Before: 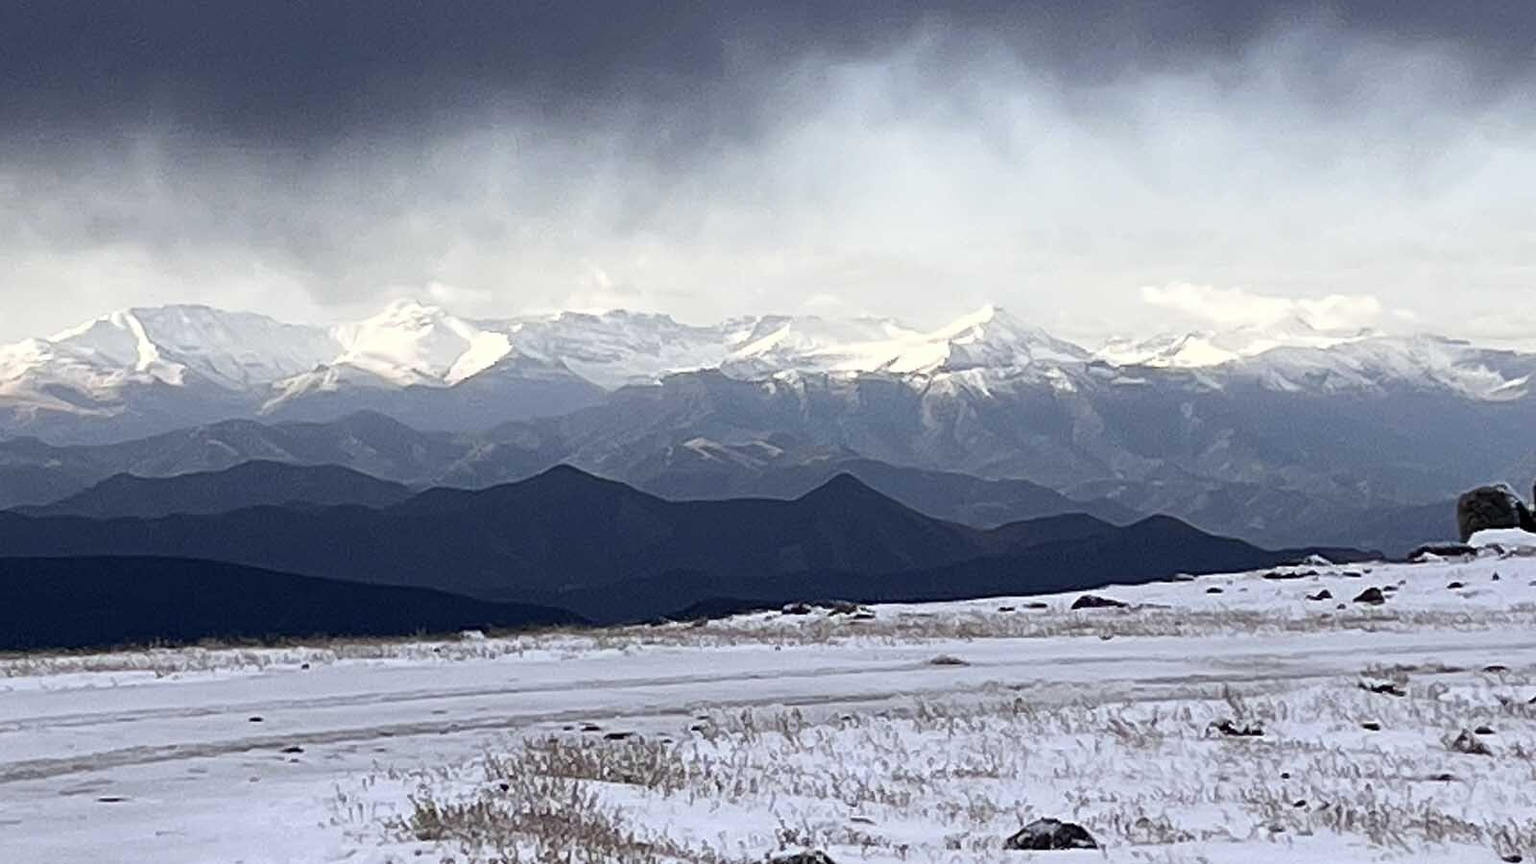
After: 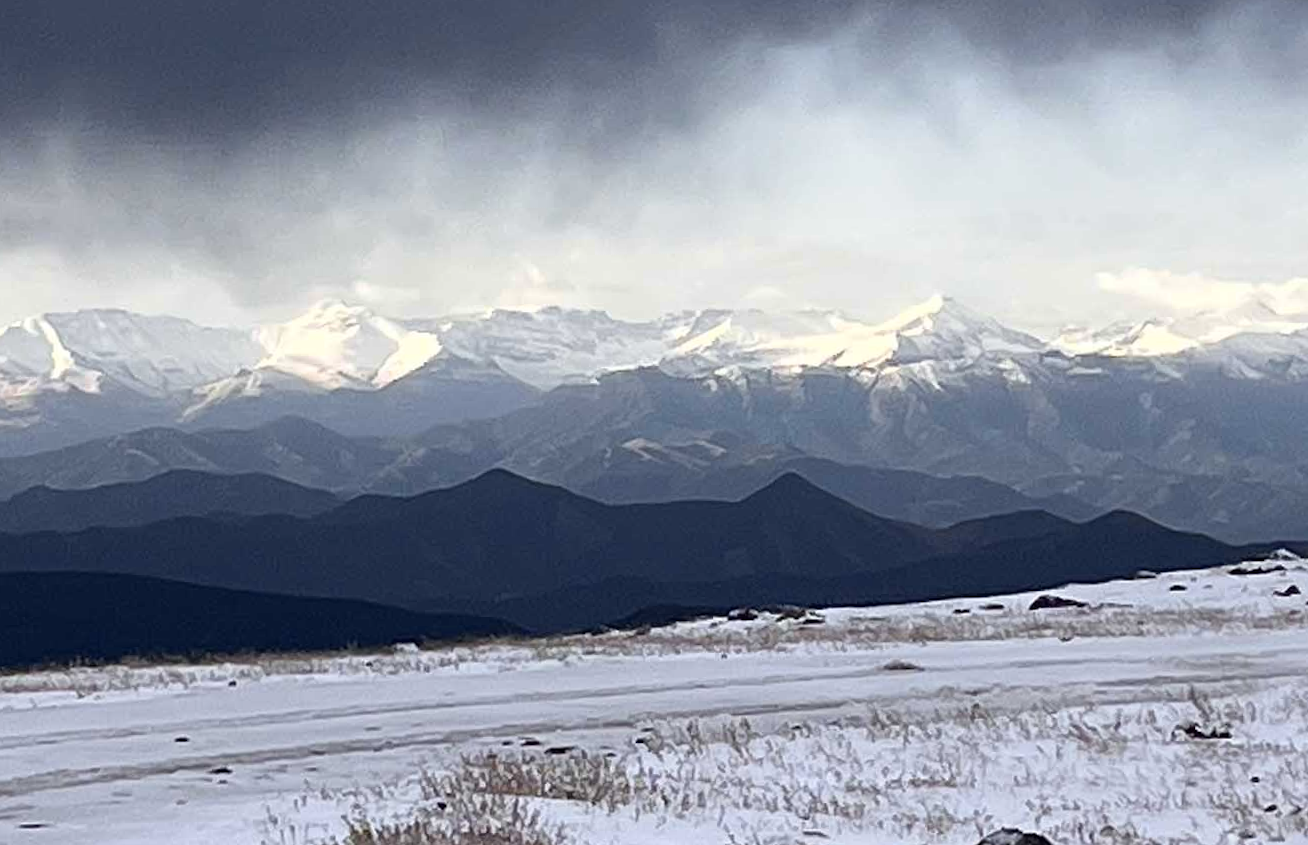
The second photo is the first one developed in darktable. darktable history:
crop and rotate: angle 1°, left 4.281%, top 0.642%, right 11.383%, bottom 2.486%
rotate and perspective: automatic cropping off
color zones: curves: ch1 [(0.24, 0.634) (0.75, 0.5)]; ch2 [(0.253, 0.437) (0.745, 0.491)], mix 102.12%
